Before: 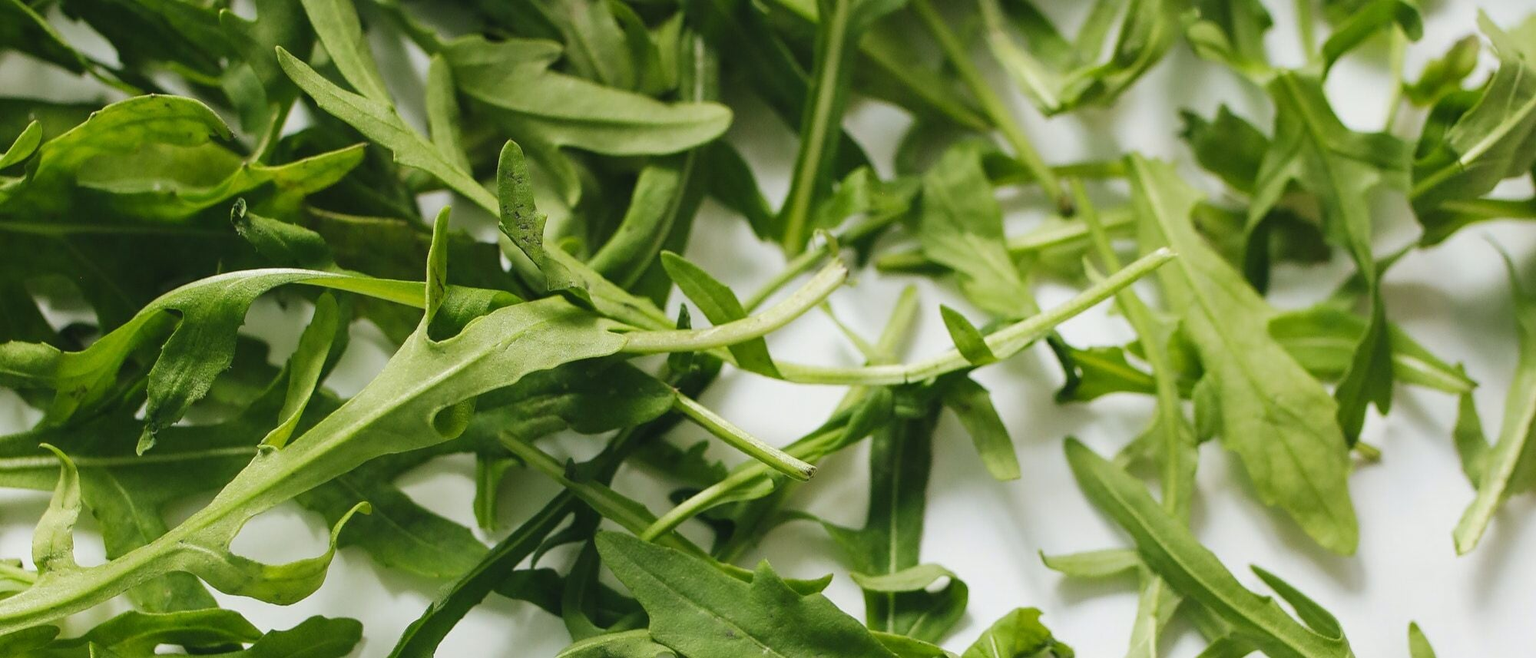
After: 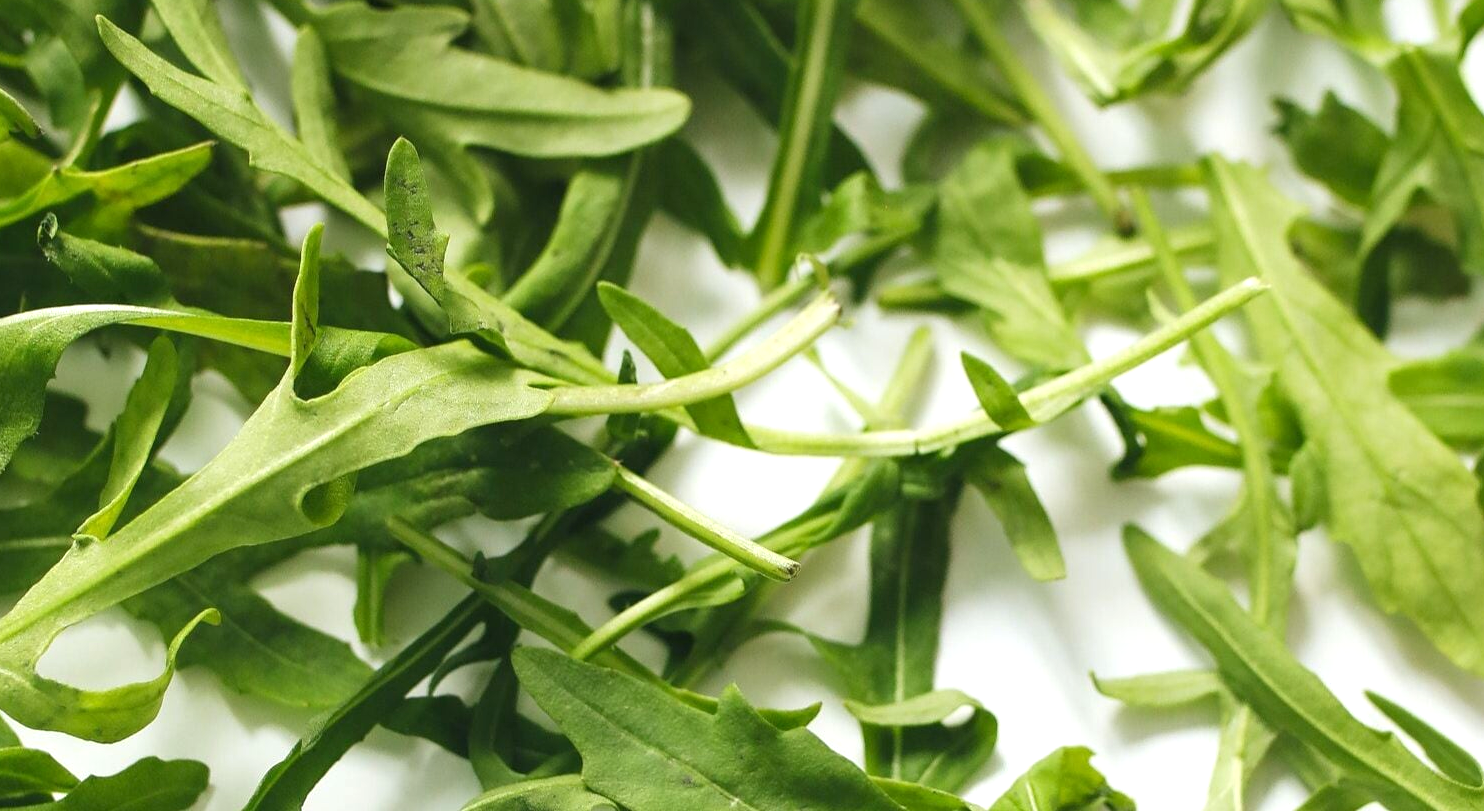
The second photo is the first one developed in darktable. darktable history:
crop and rotate: left 13.15%, top 5.251%, right 12.609%
exposure: black level correction 0.001, exposure 0.5 EV, compensate exposure bias true, compensate highlight preservation false
